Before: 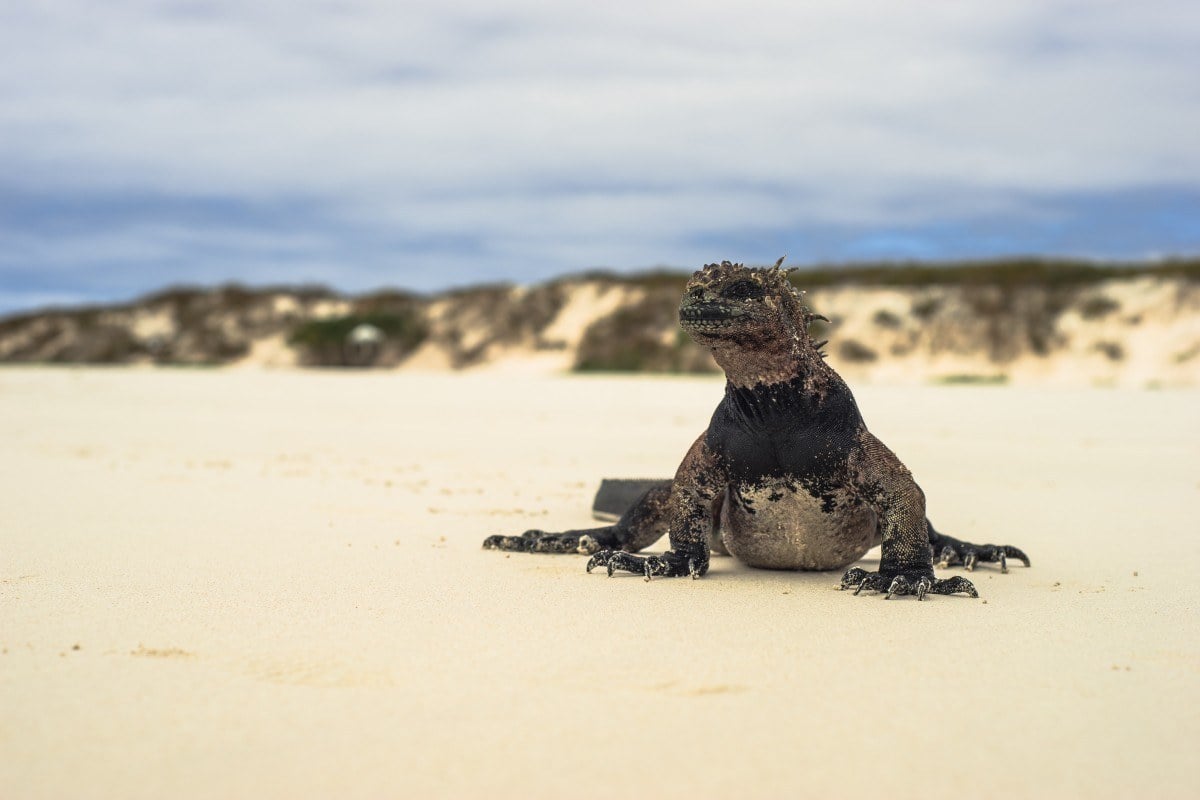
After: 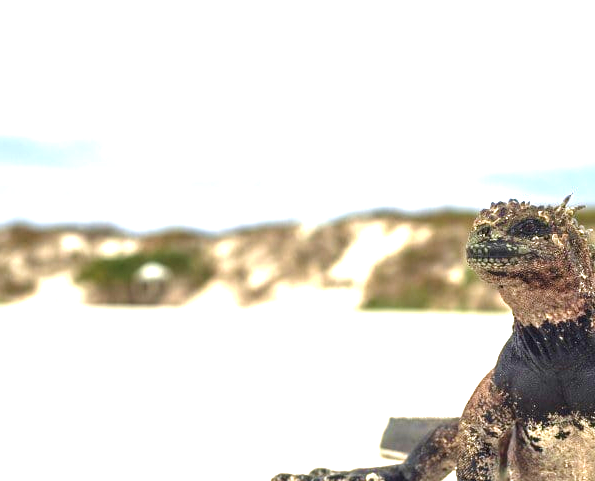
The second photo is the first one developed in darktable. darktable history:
color balance rgb: linear chroma grading › global chroma 6.513%, perceptual saturation grading › global saturation 0.974%, perceptual saturation grading › highlights -18.141%, perceptual saturation grading › mid-tones 6.969%, perceptual saturation grading › shadows 27.828%, global vibrance 3.26%
velvia: on, module defaults
crop: left 17.83%, top 7.819%, right 32.548%, bottom 32.014%
exposure: black level correction 0, exposure 1.461 EV, compensate exposure bias true, compensate highlight preservation false
